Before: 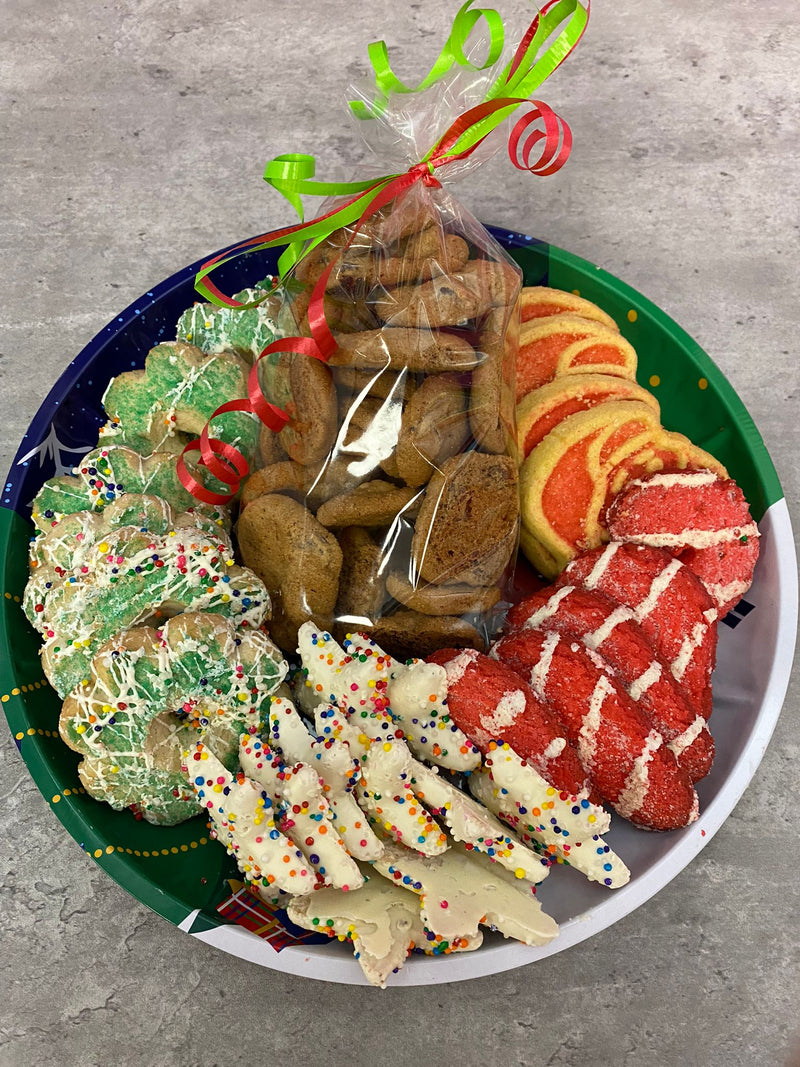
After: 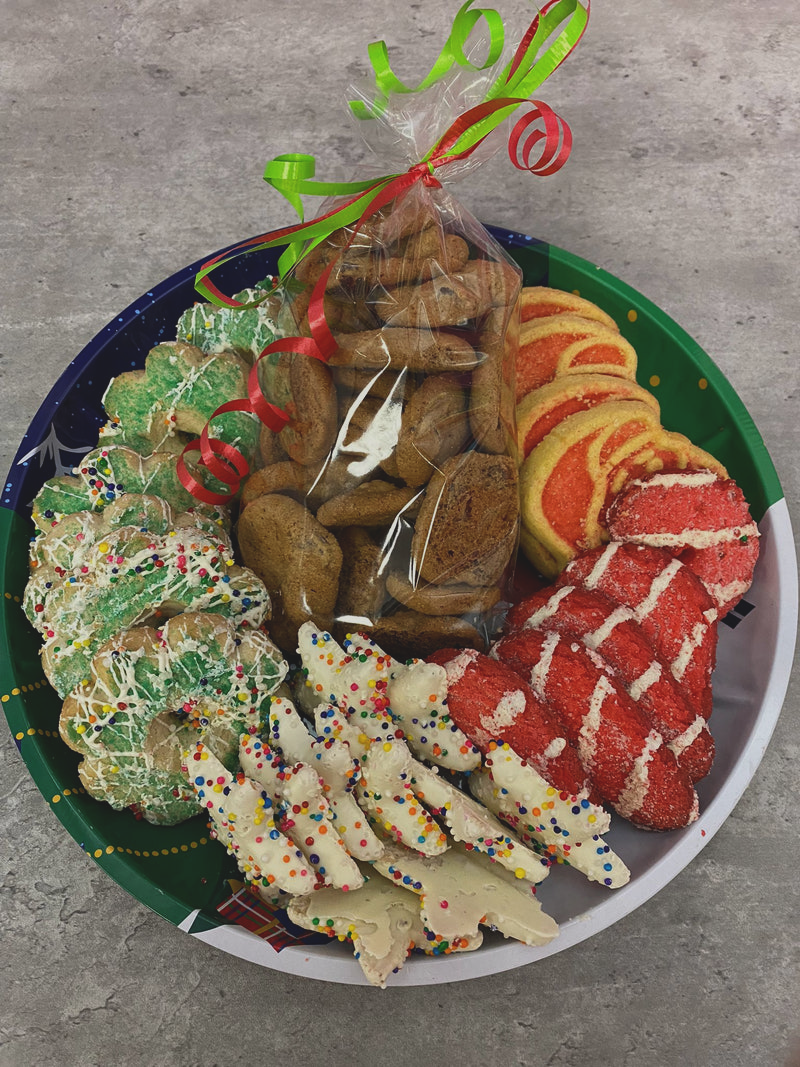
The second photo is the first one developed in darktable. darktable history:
exposure: black level correction -0.015, exposure -0.518 EV, compensate highlight preservation false
